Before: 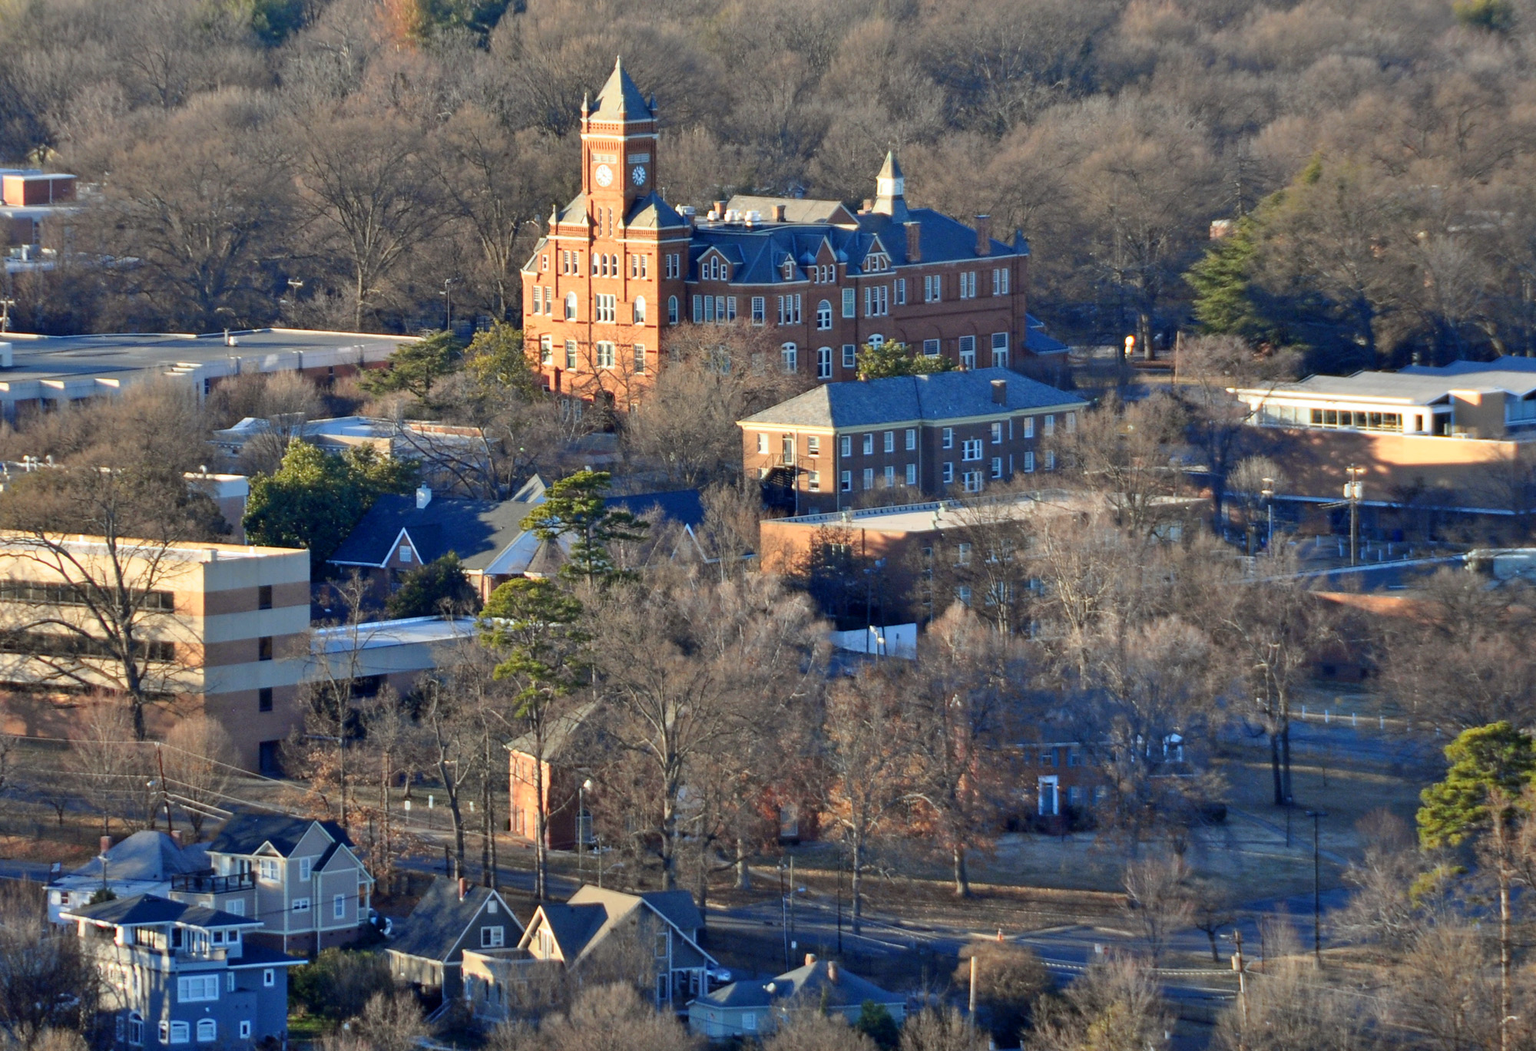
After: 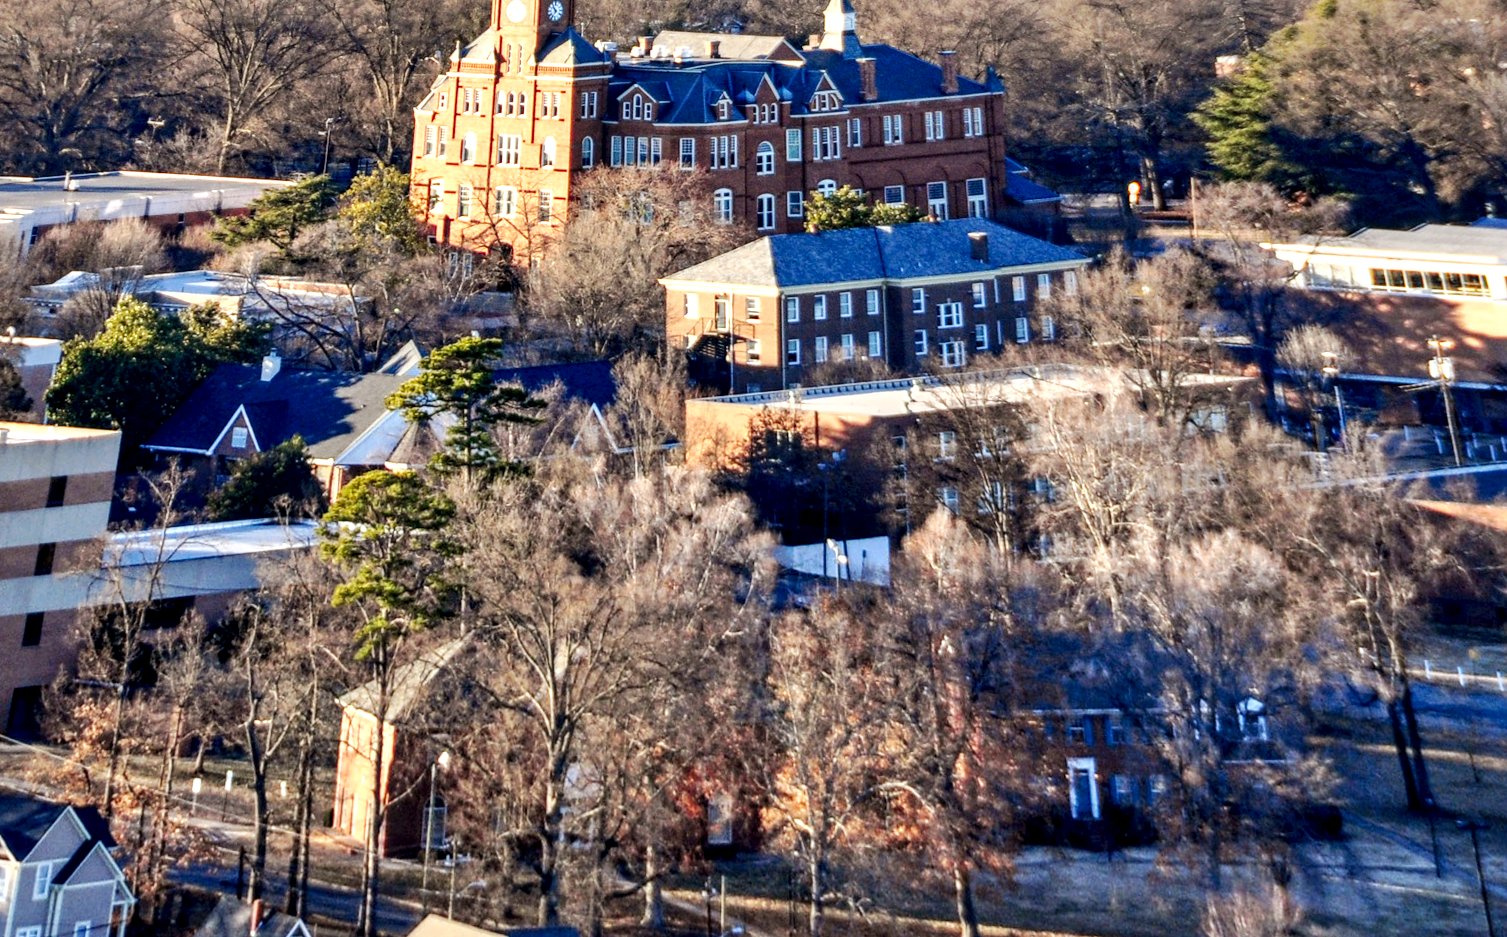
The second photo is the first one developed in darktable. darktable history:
base curve: curves: ch0 [(0, 0) (0.032, 0.025) (0.121, 0.166) (0.206, 0.329) (0.605, 0.79) (1, 1)], preserve colors none
color balance: lift [0.998, 0.998, 1.001, 1.002], gamma [0.995, 1.025, 0.992, 0.975], gain [0.995, 1.02, 0.997, 0.98]
crop: left 5.596%, top 10.314%, right 3.534%, bottom 19.395%
local contrast: detail 160%
rotate and perspective: rotation 0.72°, lens shift (vertical) -0.352, lens shift (horizontal) -0.051, crop left 0.152, crop right 0.859, crop top 0.019, crop bottom 0.964
